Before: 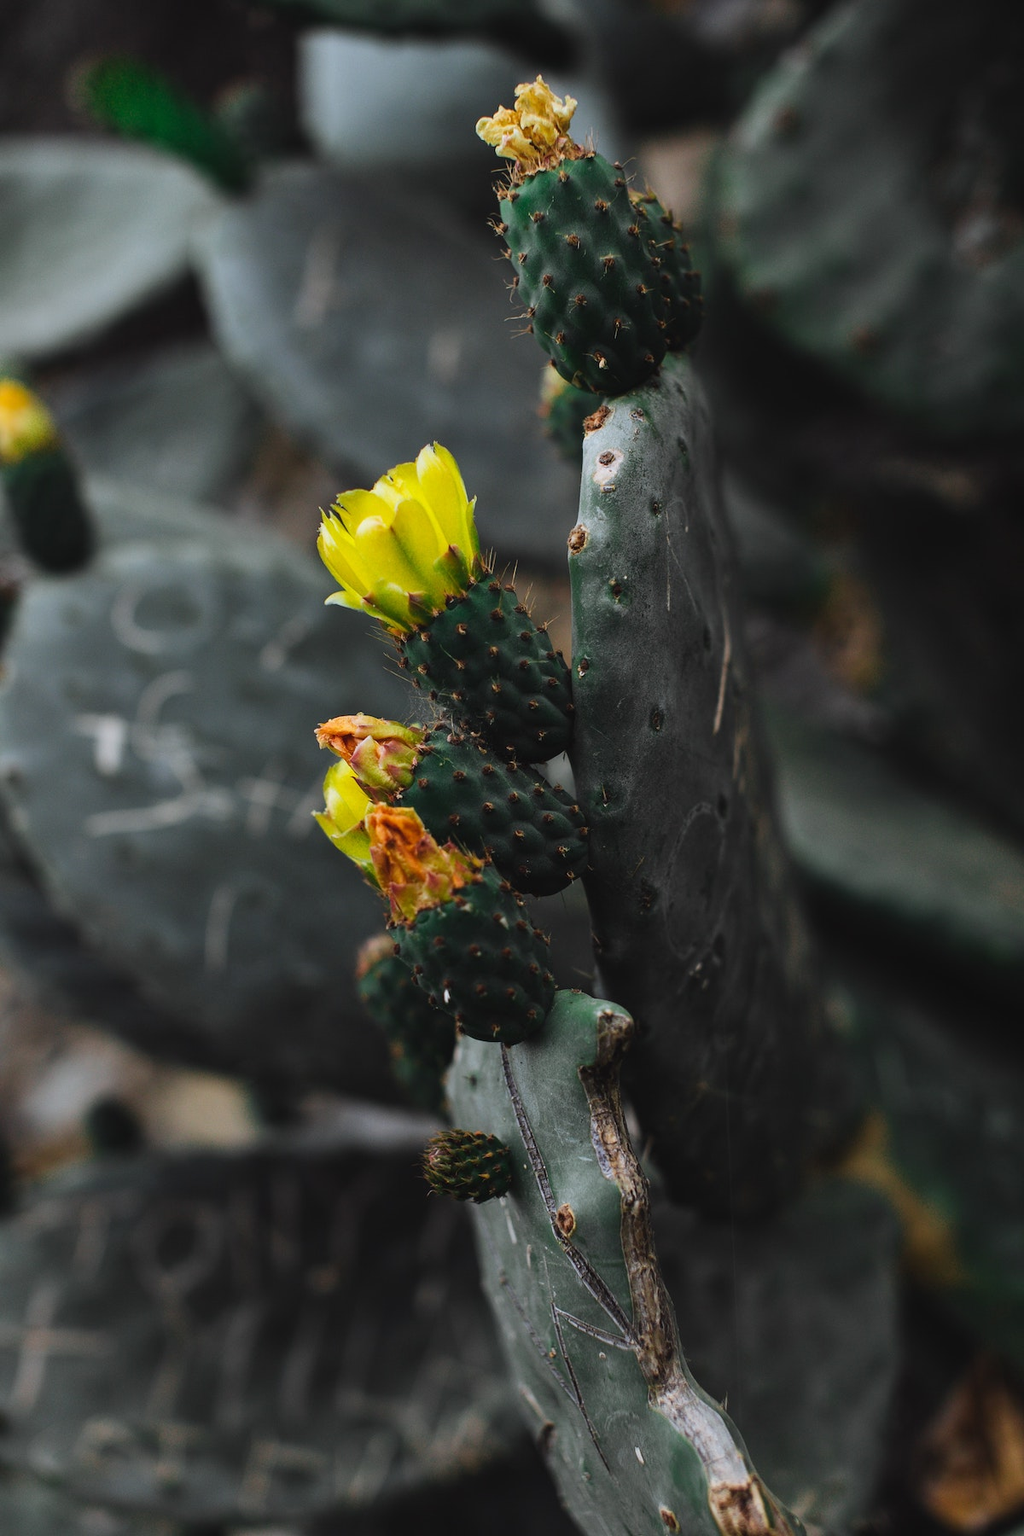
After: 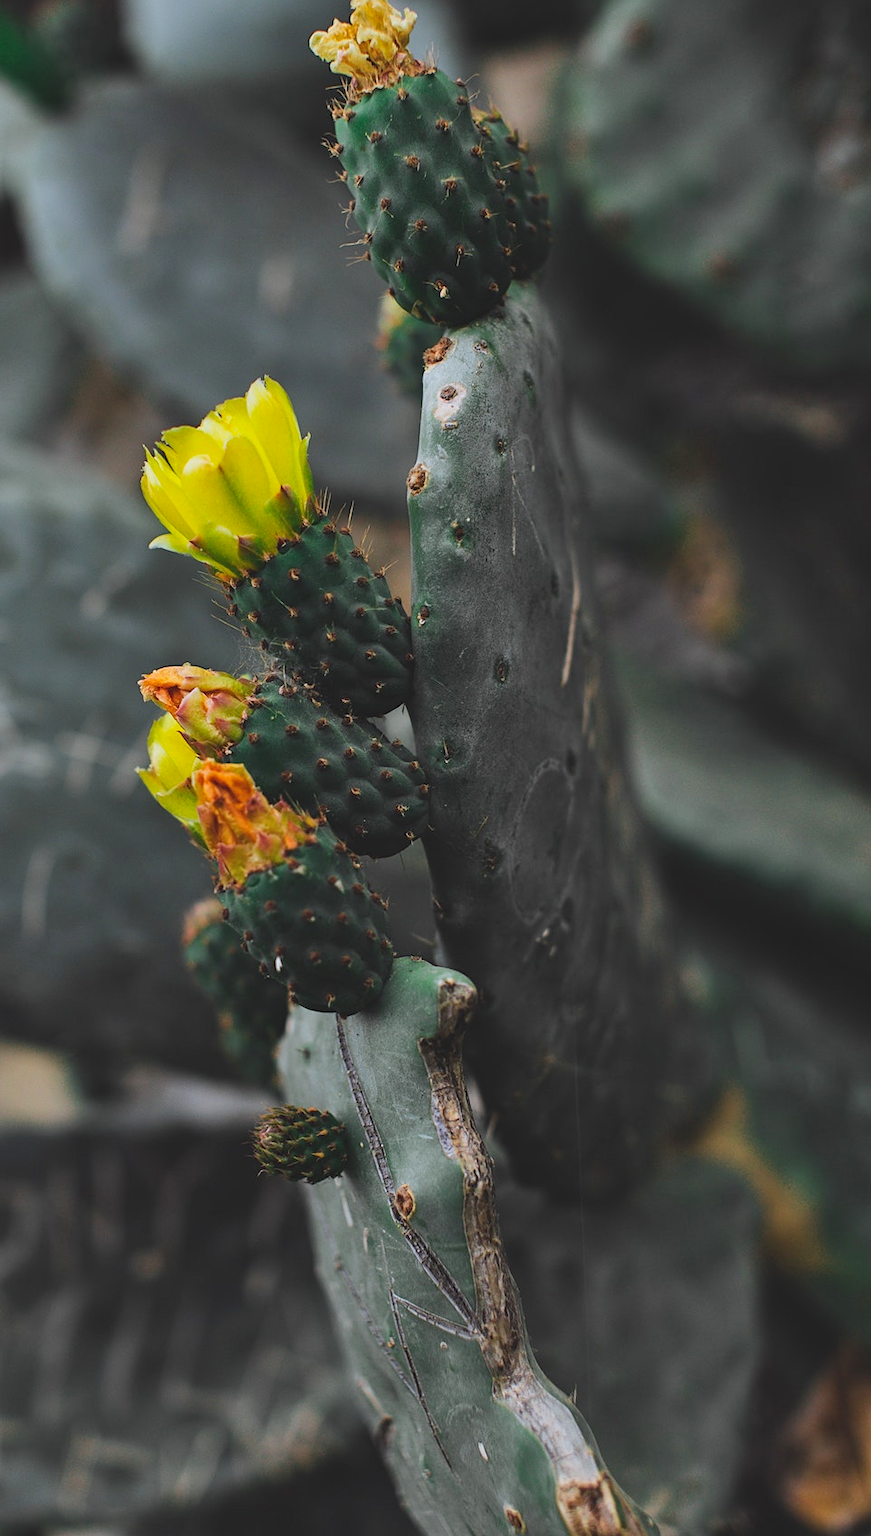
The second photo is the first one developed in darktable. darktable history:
crop and rotate: left 18.075%, top 5.723%, right 1.727%
sharpen: amount 0.207
contrast brightness saturation: contrast -0.097, brightness 0.048, saturation 0.079
shadows and highlights: shadows 37.82, highlights -27.19, soften with gaussian
